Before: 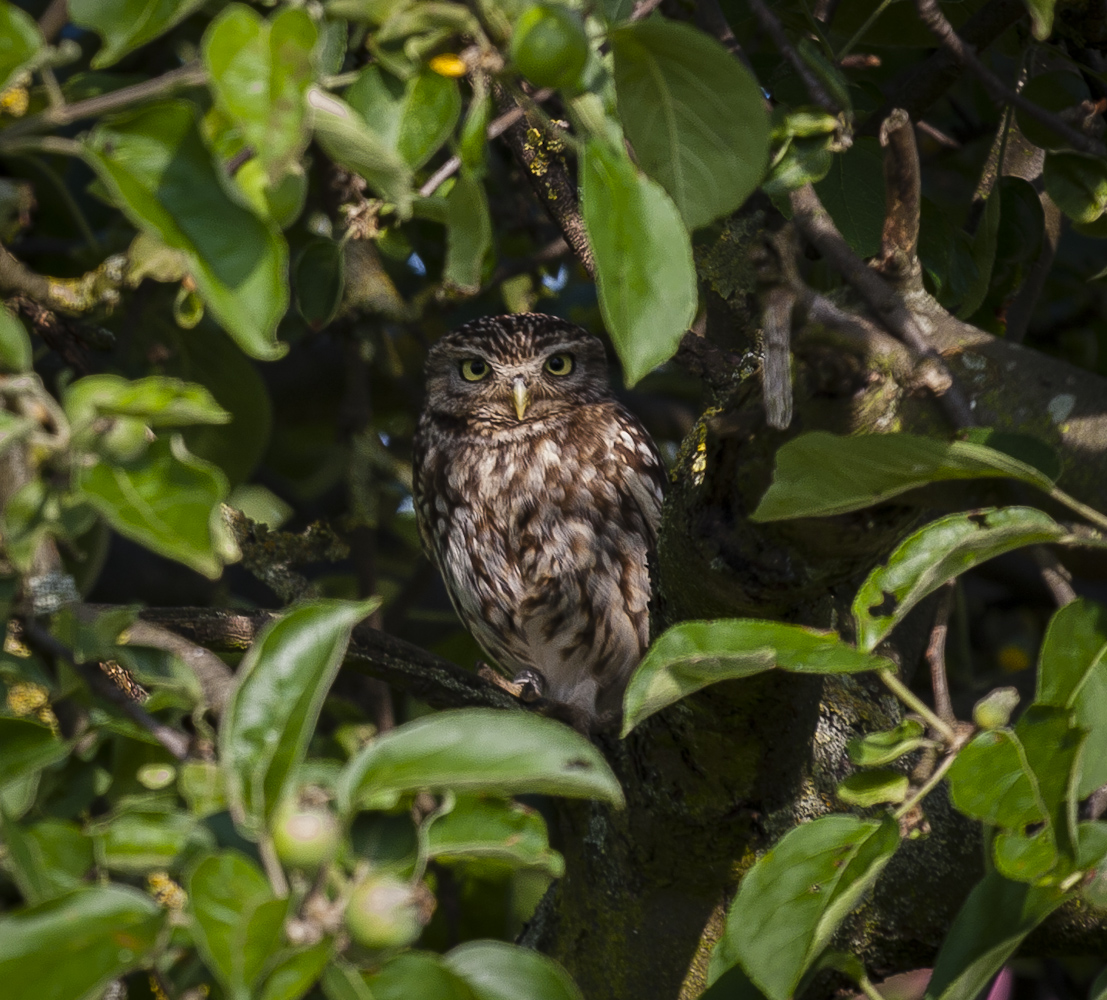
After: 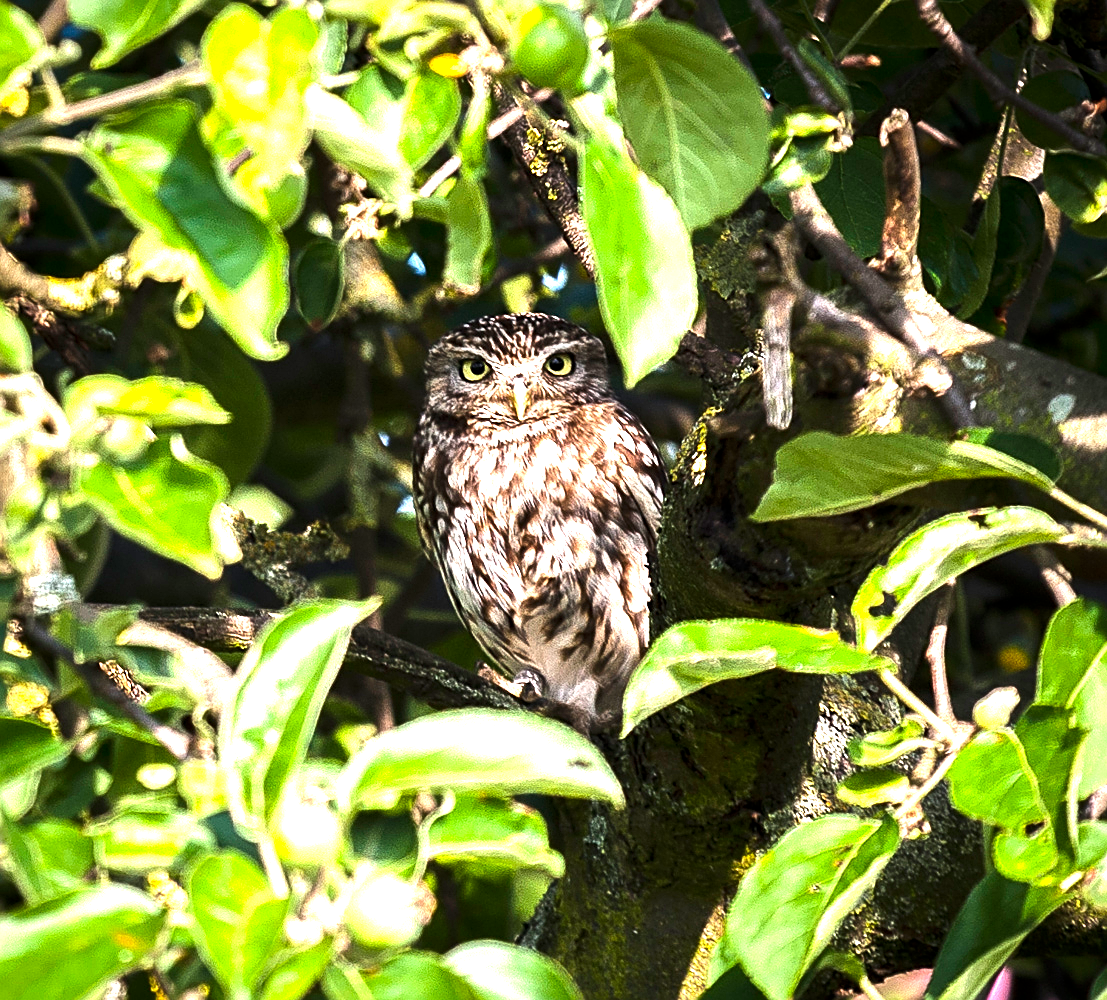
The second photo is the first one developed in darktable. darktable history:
tone equalizer: -8 EV -0.728 EV, -7 EV -0.701 EV, -6 EV -0.578 EV, -5 EV -0.375 EV, -3 EV 0.38 EV, -2 EV 0.6 EV, -1 EV 0.688 EV, +0 EV 0.751 EV, edges refinement/feathering 500, mask exposure compensation -1.57 EV, preserve details no
sharpen: on, module defaults
exposure: exposure 2.018 EV, compensate highlight preservation false
